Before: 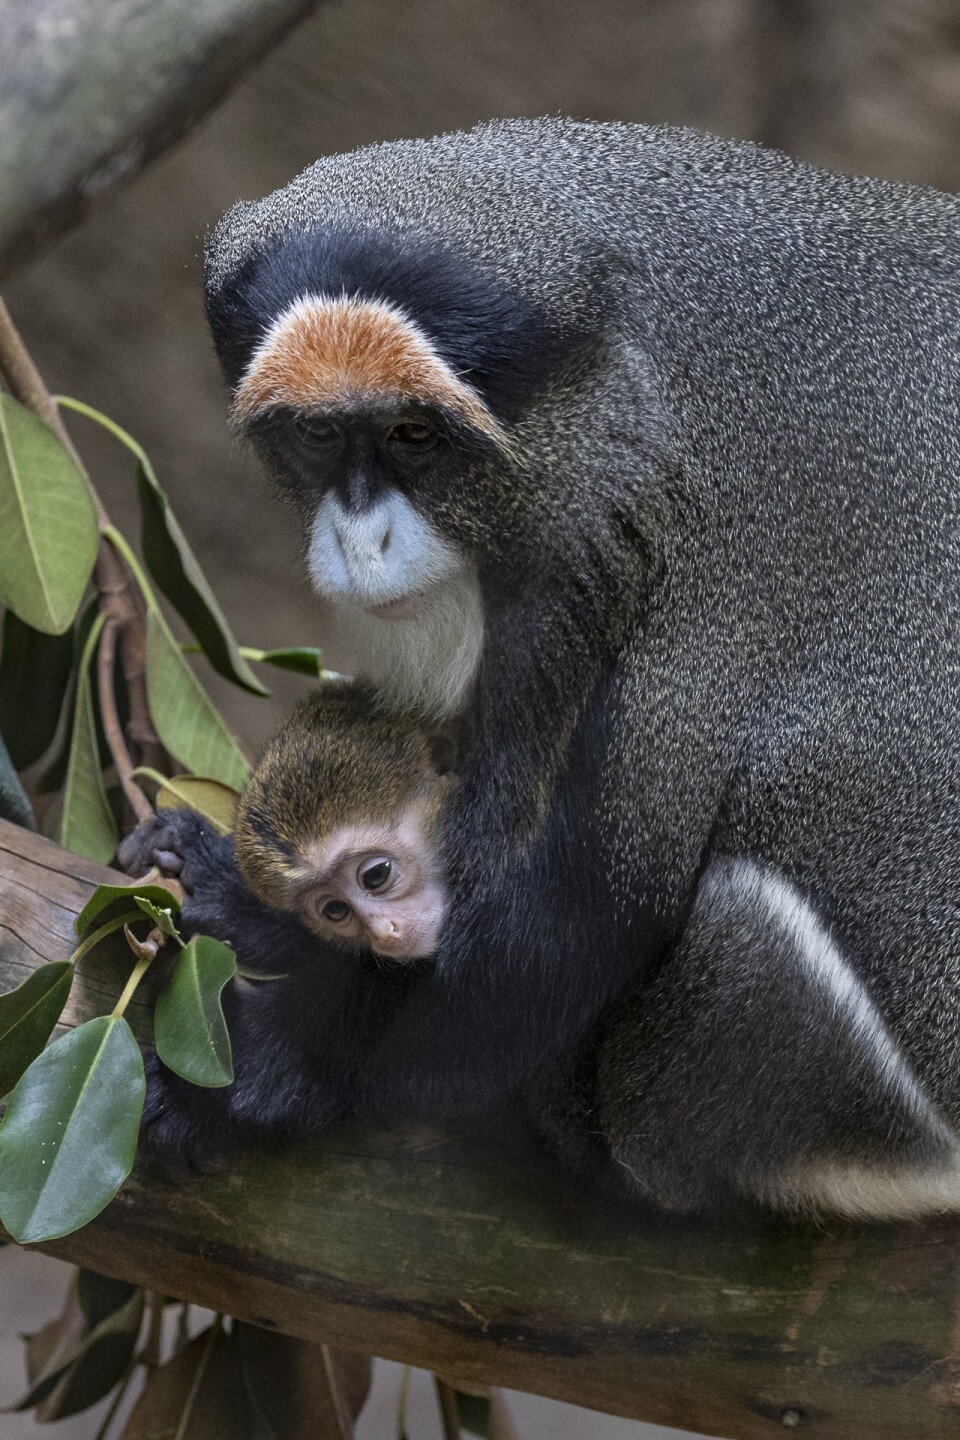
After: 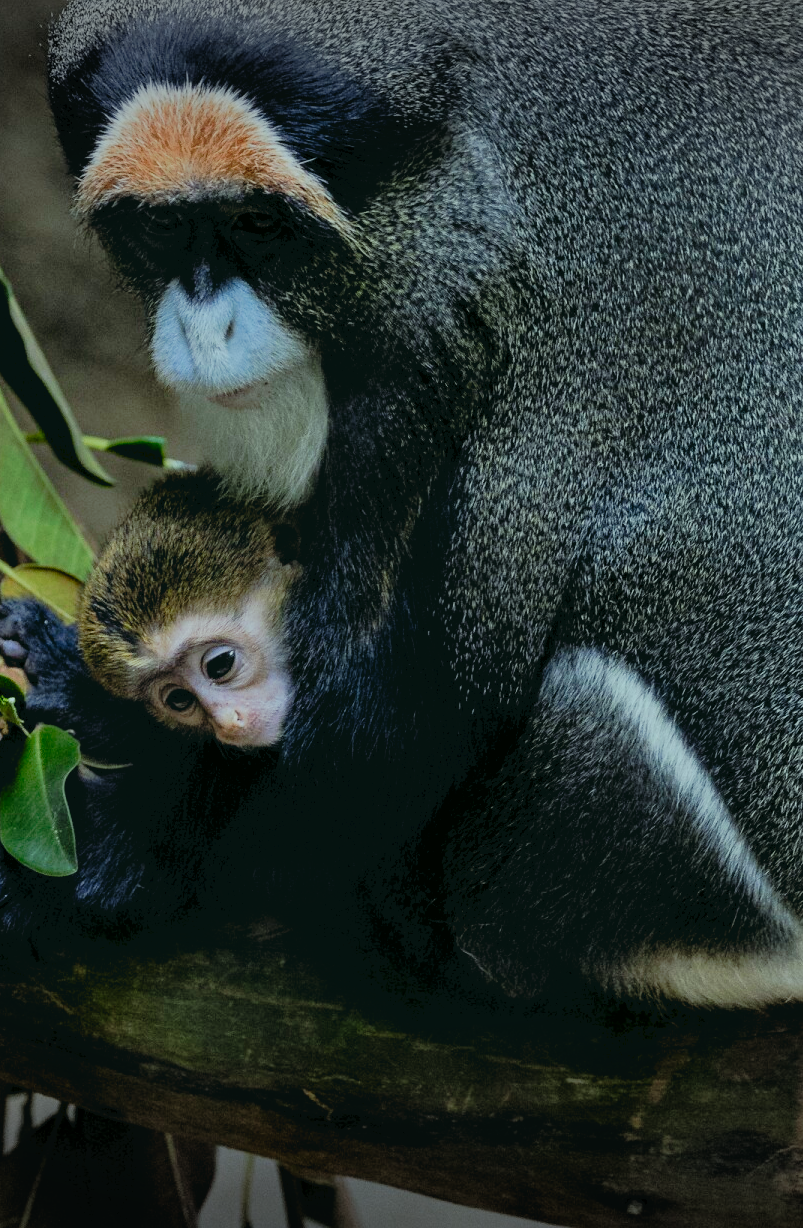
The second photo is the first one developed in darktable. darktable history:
crop: left 16.317%, top 14.666%
color correction: highlights a* -7.32, highlights b* 0.959, shadows a* -3.18, saturation 1.4
tone curve: curves: ch0 [(0, 0) (0.003, 0.047) (0.011, 0.047) (0.025, 0.047) (0.044, 0.049) (0.069, 0.051) (0.1, 0.062) (0.136, 0.086) (0.177, 0.125) (0.224, 0.178) (0.277, 0.246) (0.335, 0.324) (0.399, 0.407) (0.468, 0.48) (0.543, 0.57) (0.623, 0.675) (0.709, 0.772) (0.801, 0.876) (0.898, 0.963) (1, 1)], preserve colors none
color zones: curves: ch0 [(0, 0.465) (0.092, 0.596) (0.289, 0.464) (0.429, 0.453) (0.571, 0.464) (0.714, 0.455) (0.857, 0.462) (1, 0.465)]
filmic rgb: middle gray luminance 17.99%, black relative exposure -7.51 EV, white relative exposure 8.44 EV, target black luminance 0%, hardness 2.23, latitude 17.65%, contrast 0.891, highlights saturation mix 4.37%, shadows ↔ highlights balance 10.65%
vignetting: fall-off start 99.81%, width/height ratio 1.324
